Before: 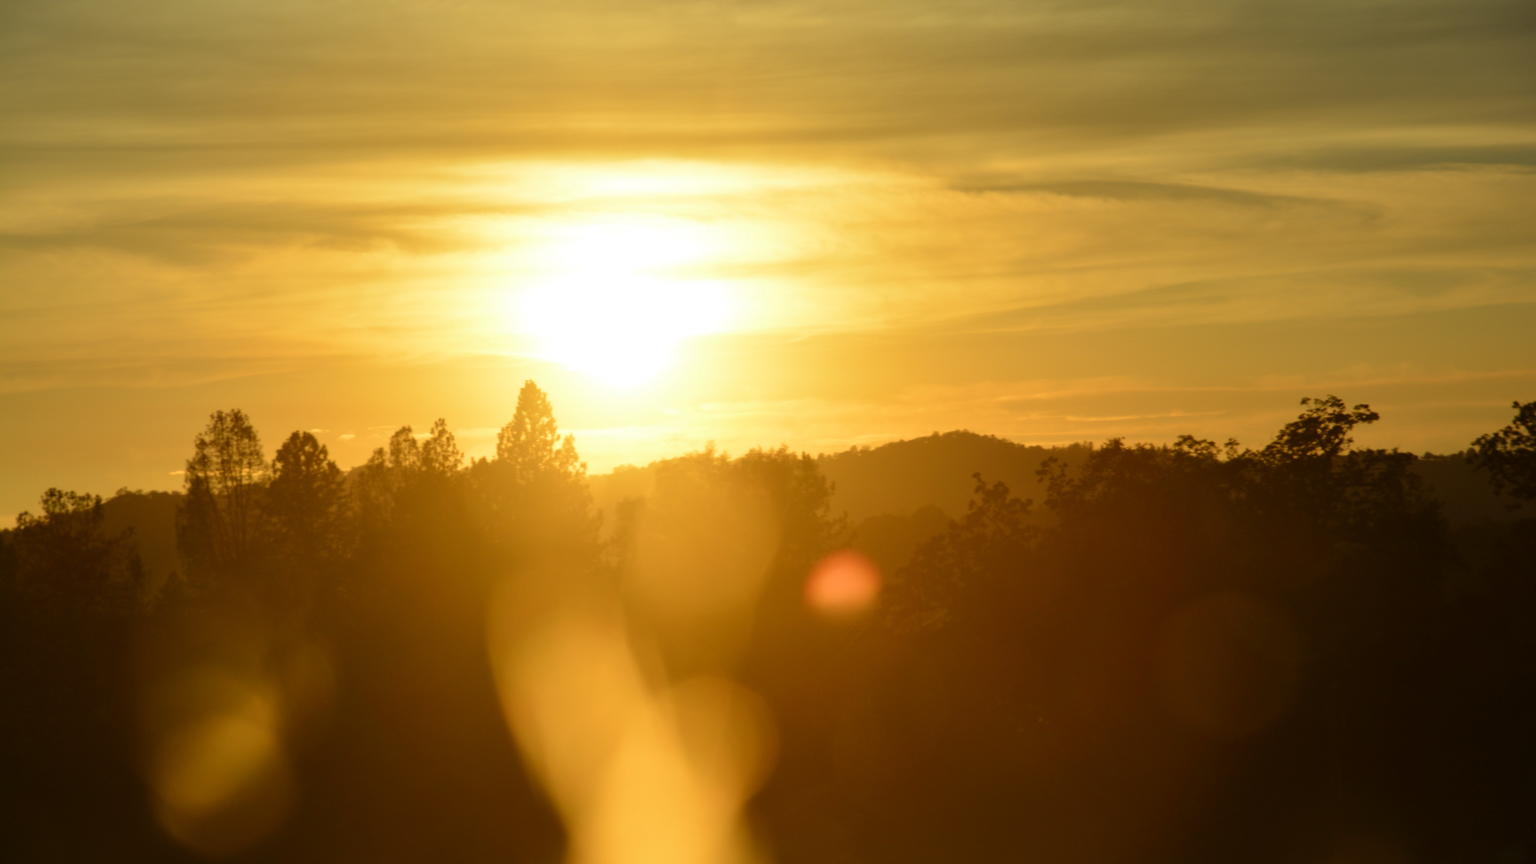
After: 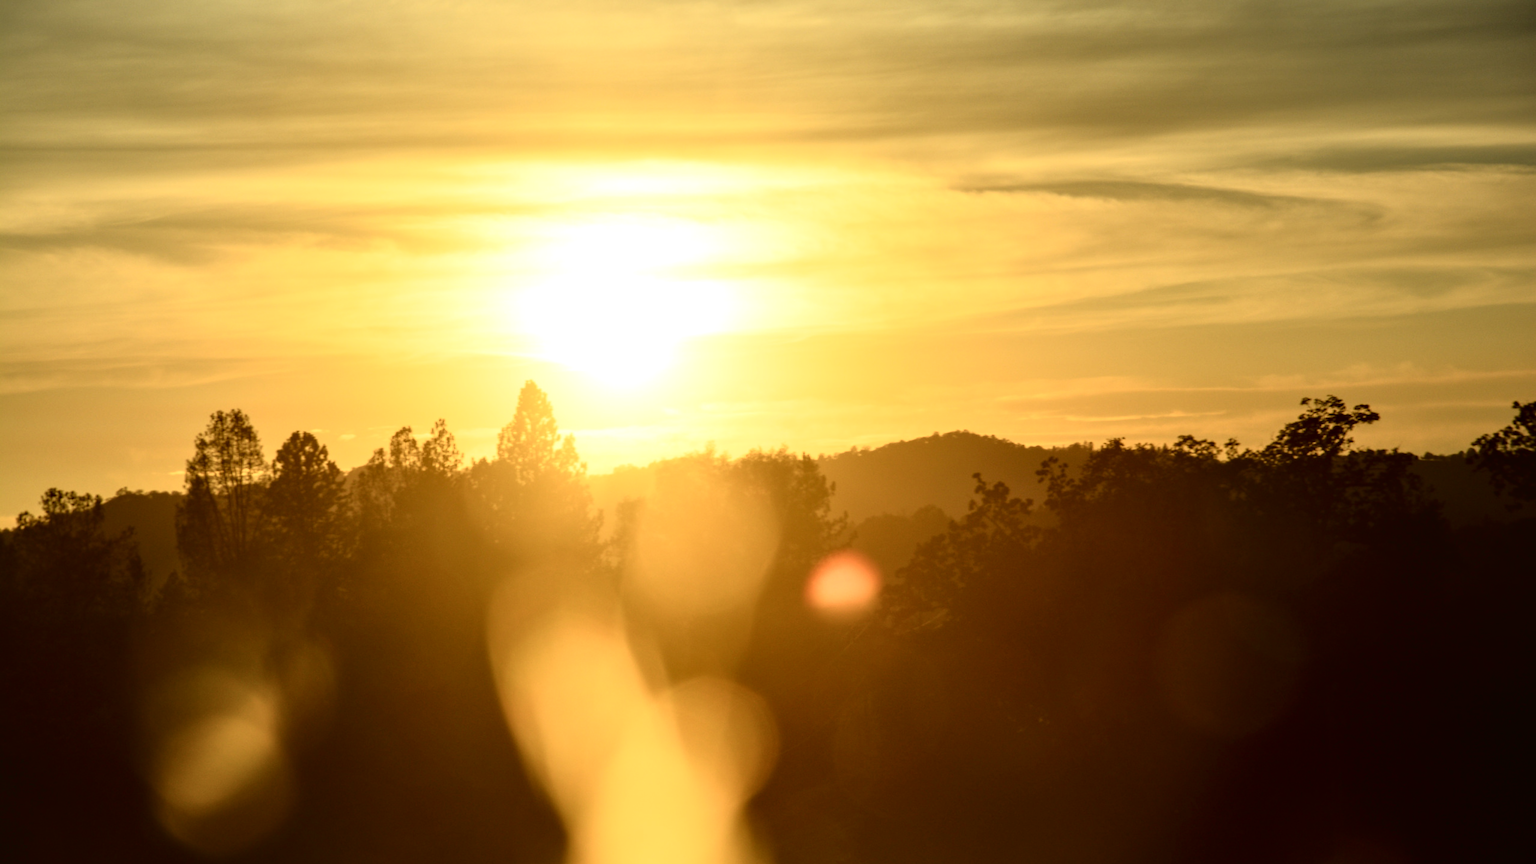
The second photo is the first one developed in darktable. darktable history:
local contrast: on, module defaults
tone curve: curves: ch0 [(0.016, 0.011) (0.084, 0.026) (0.469, 0.508) (0.721, 0.862) (1, 1)], color space Lab, independent channels, preserve colors none
